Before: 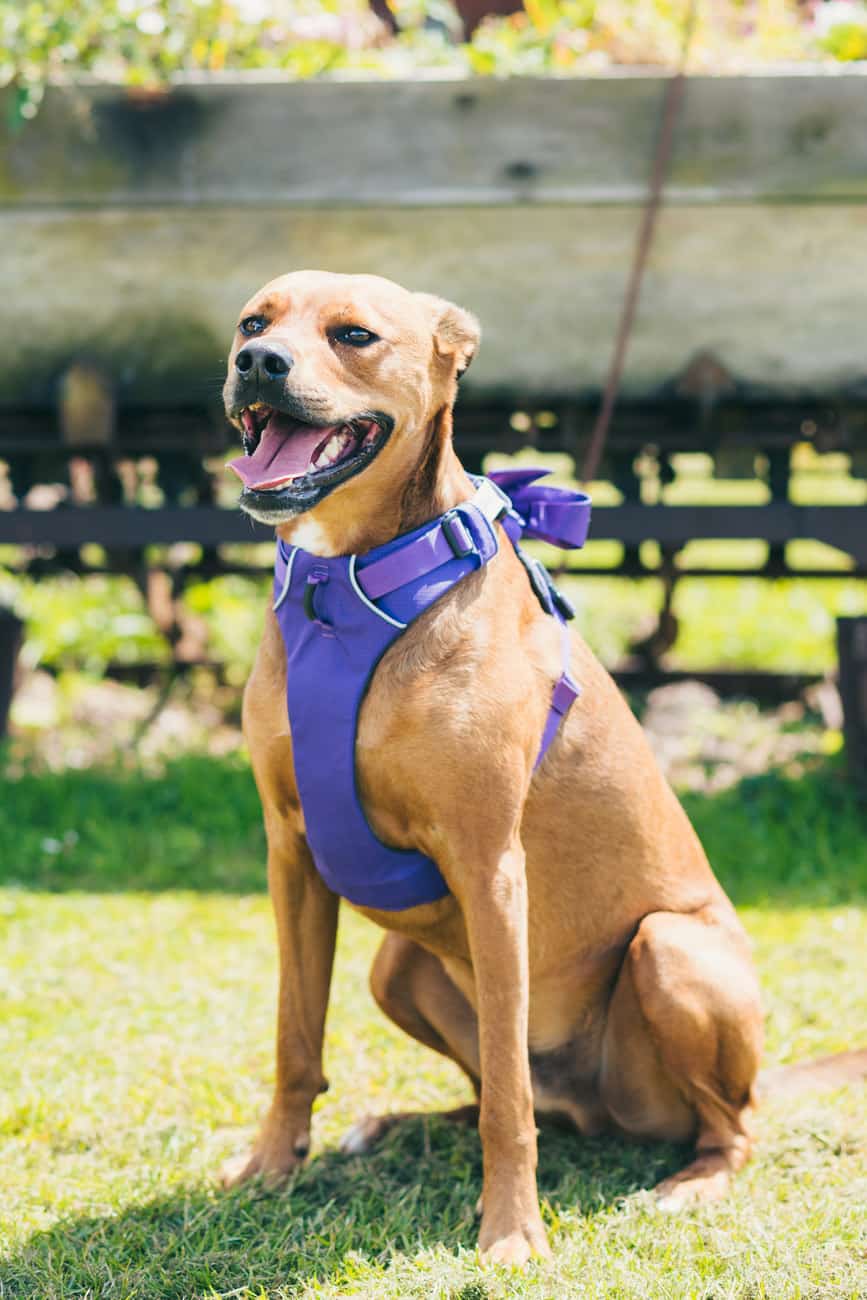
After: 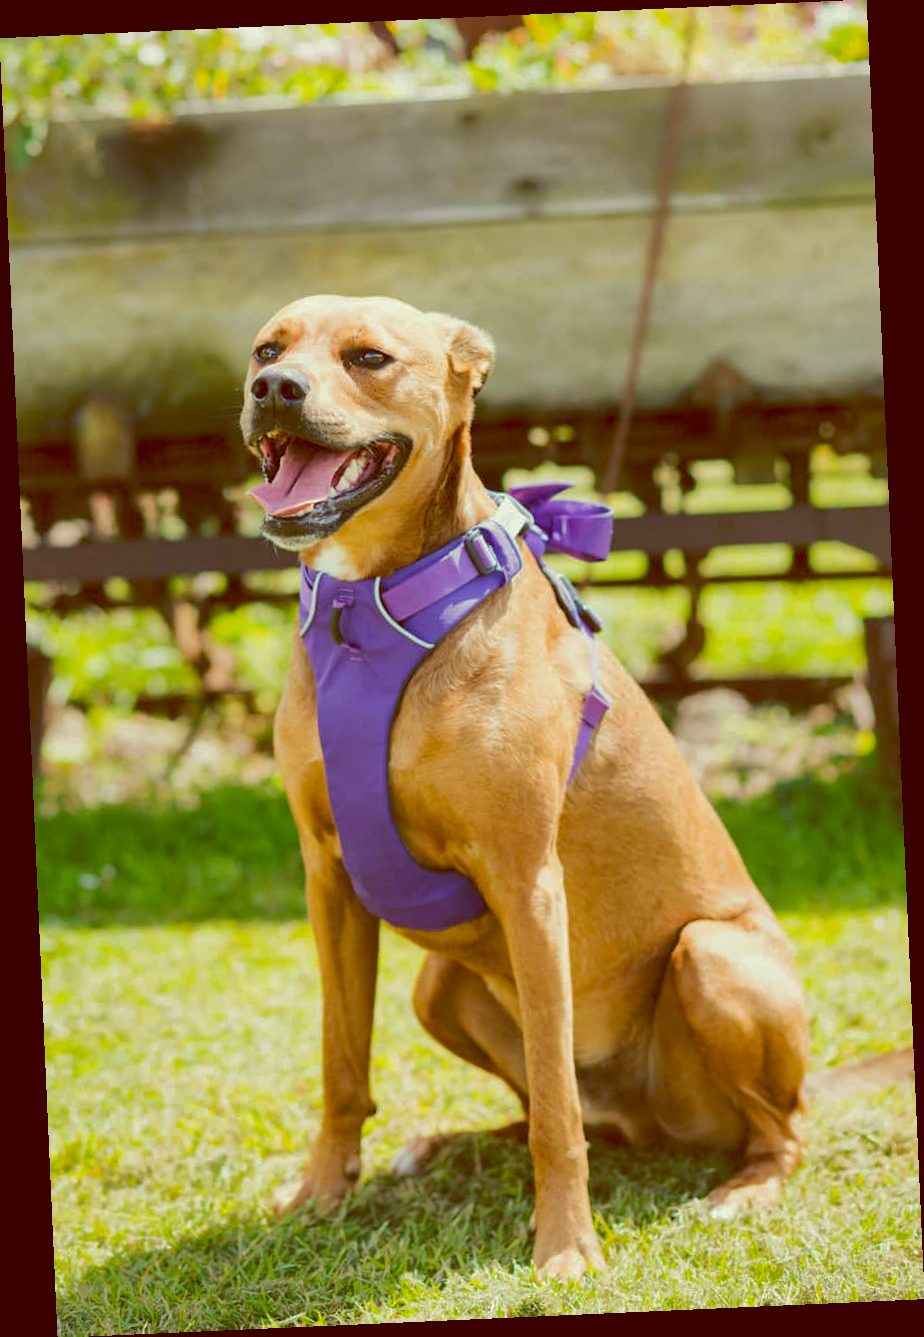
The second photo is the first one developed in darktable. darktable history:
color correction: highlights a* -5.3, highlights b* 9.8, shadows a* 9.8, shadows b* 24.26
rotate and perspective: rotation -2.56°, automatic cropping off
shadows and highlights: highlights -60
color balance: lift [1, 1.015, 1.004, 0.985], gamma [1, 0.958, 0.971, 1.042], gain [1, 0.956, 0.977, 1.044]
